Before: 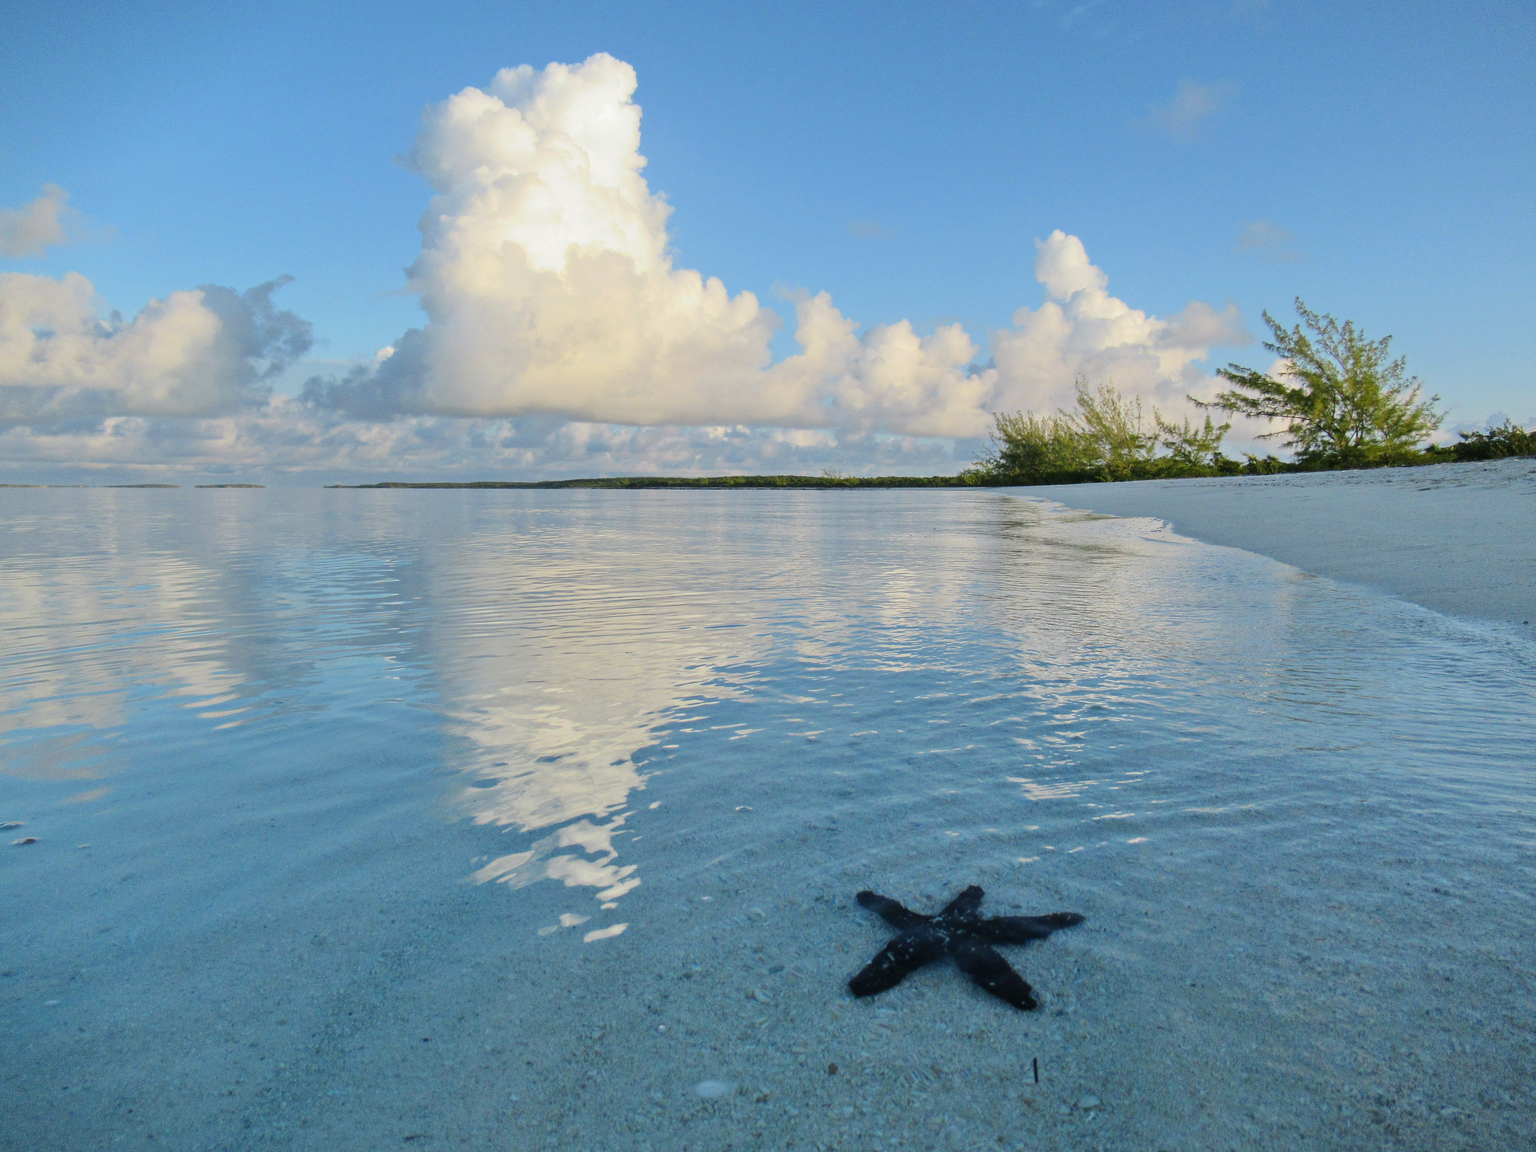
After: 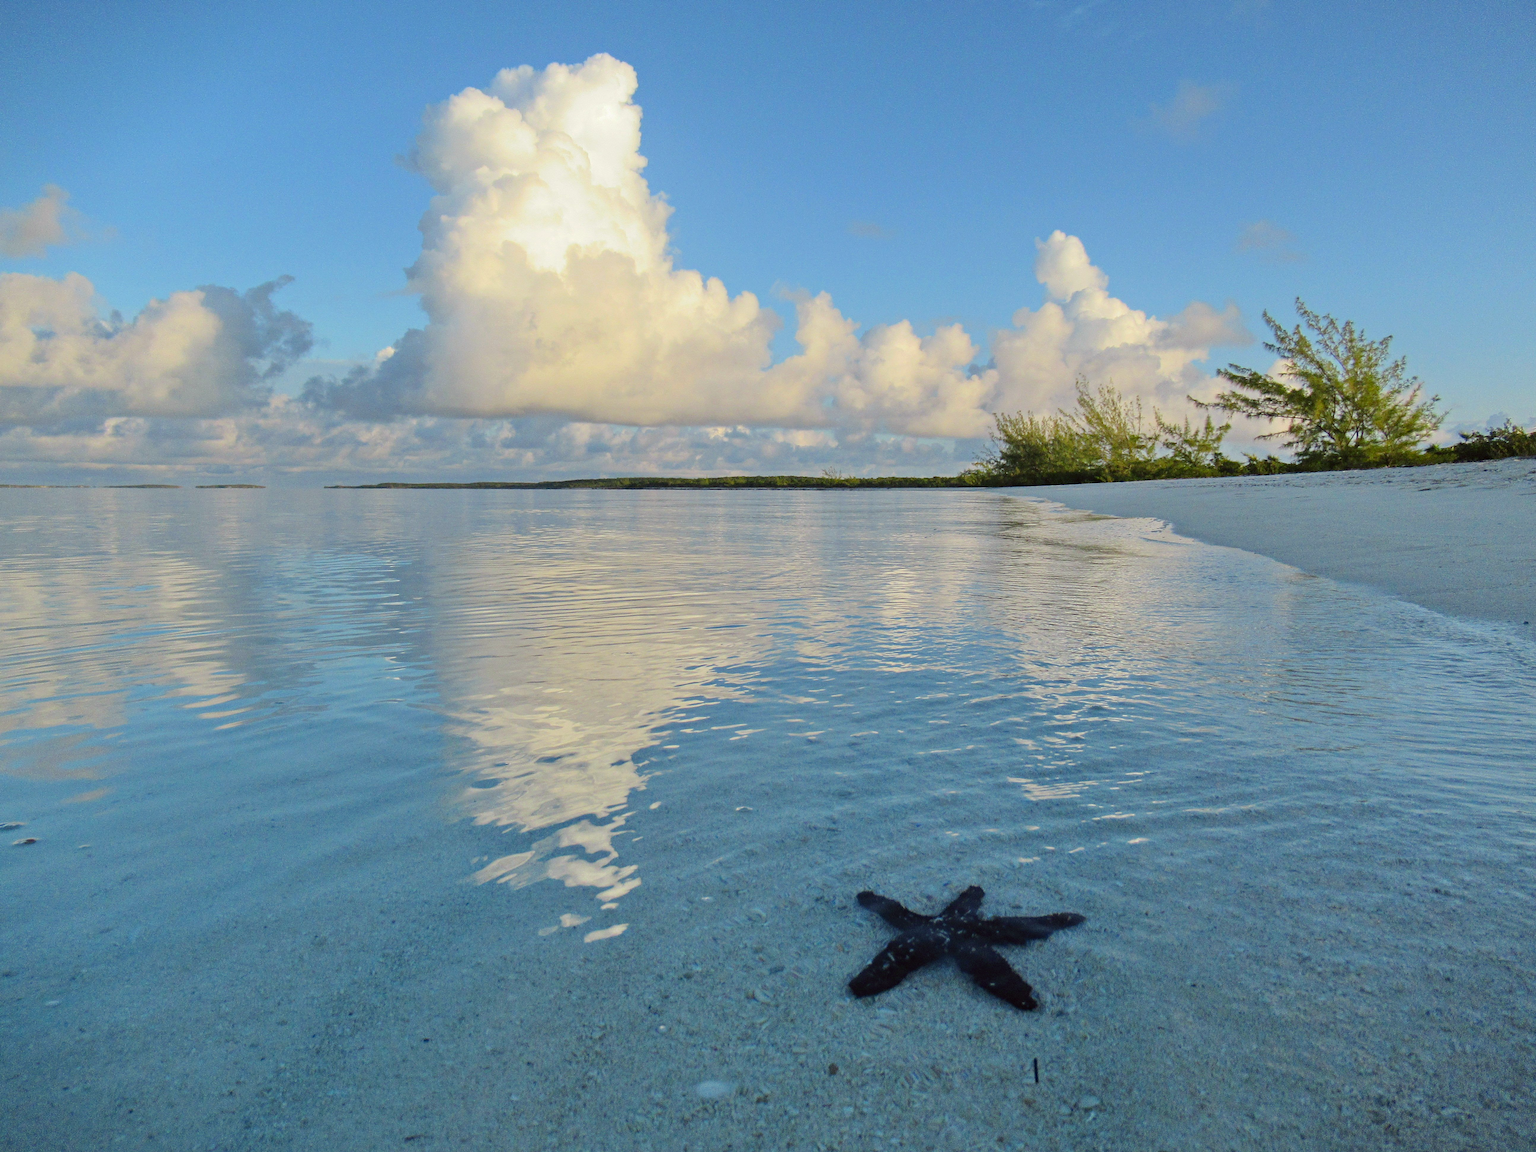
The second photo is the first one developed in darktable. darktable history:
haze removal: adaptive false
color correction: highlights a* -0.903, highlights b* 4.63, shadows a* 3.55
